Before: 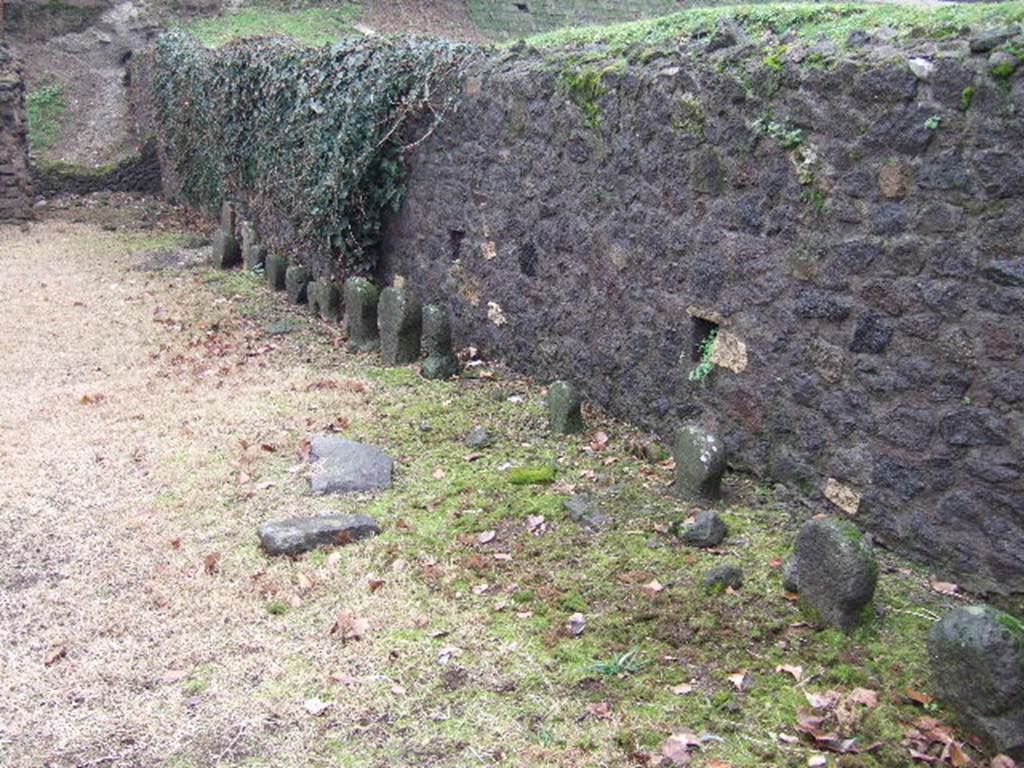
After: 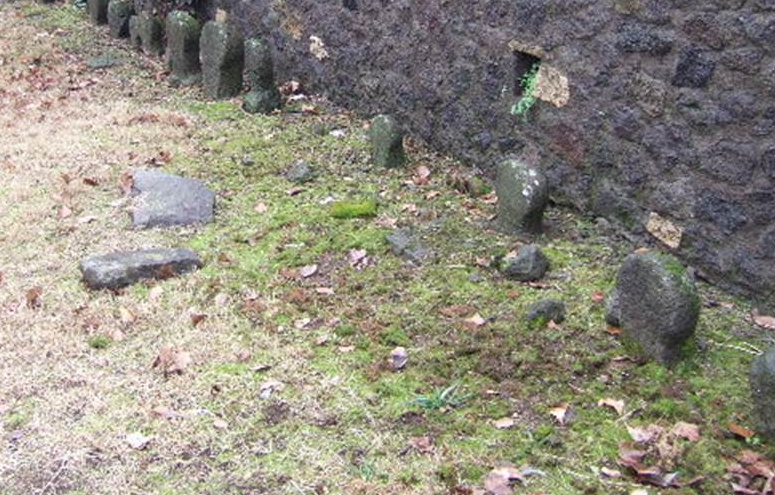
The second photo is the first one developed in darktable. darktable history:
crop and rotate: left 17.473%, top 34.644%, right 6.765%, bottom 0.827%
